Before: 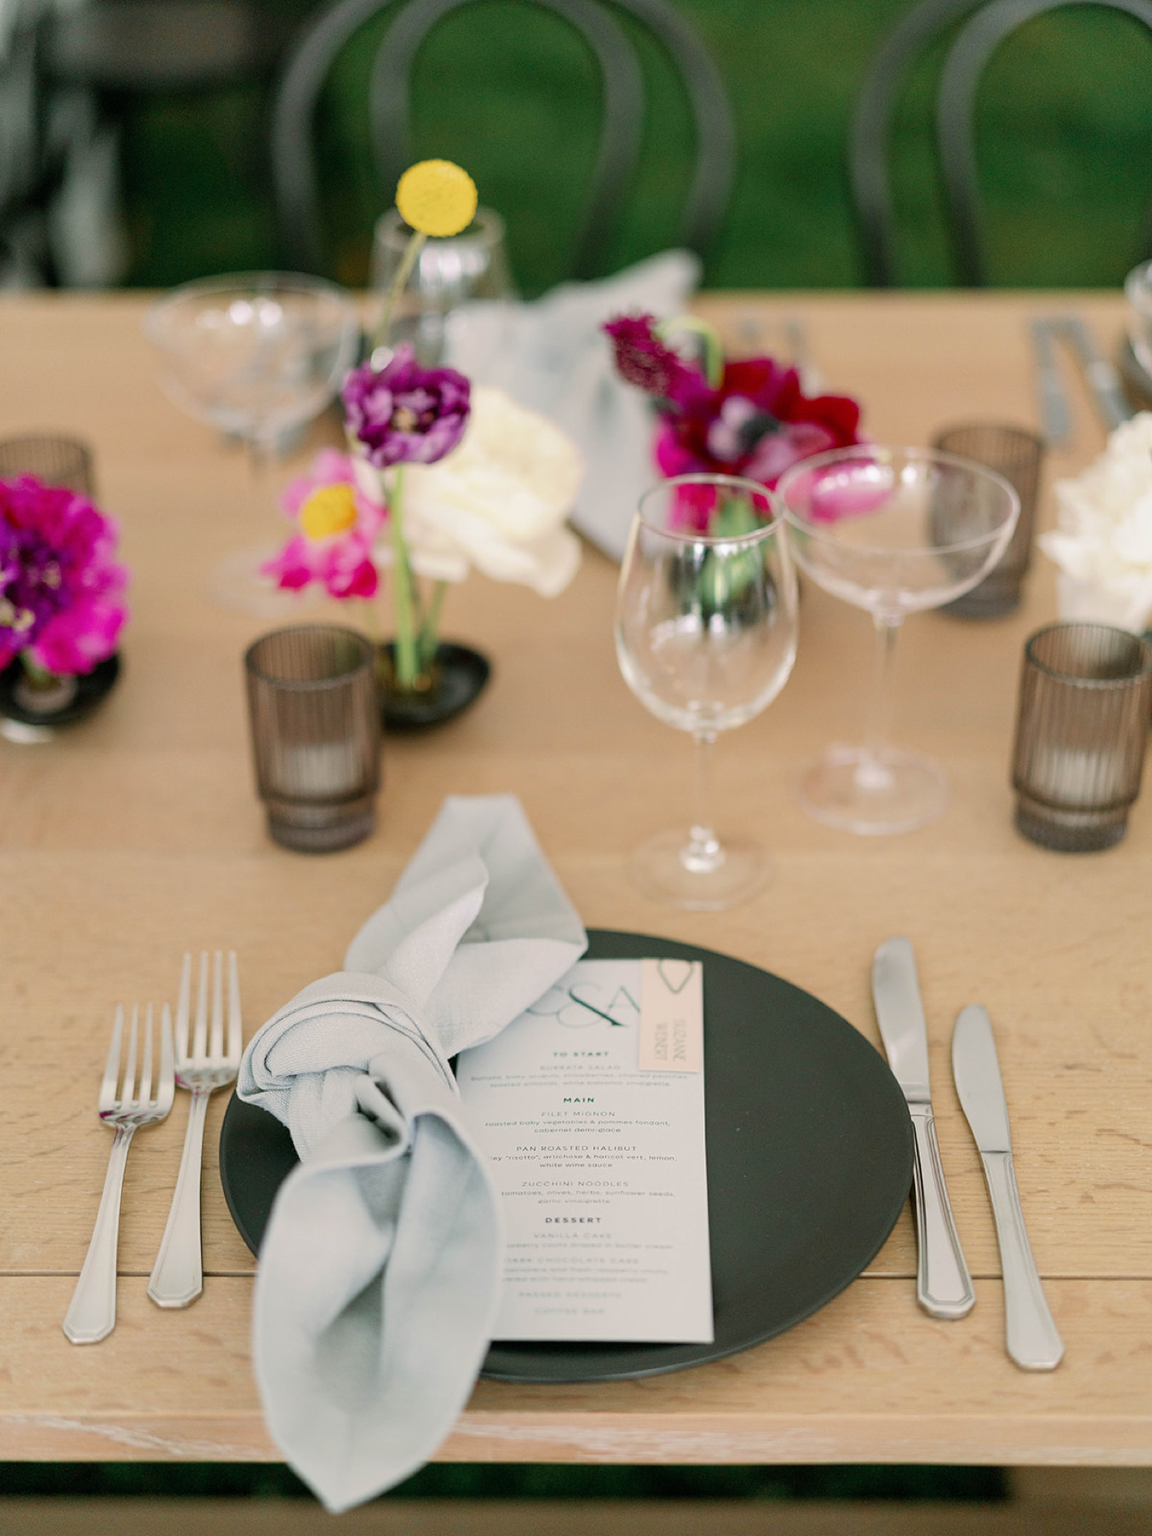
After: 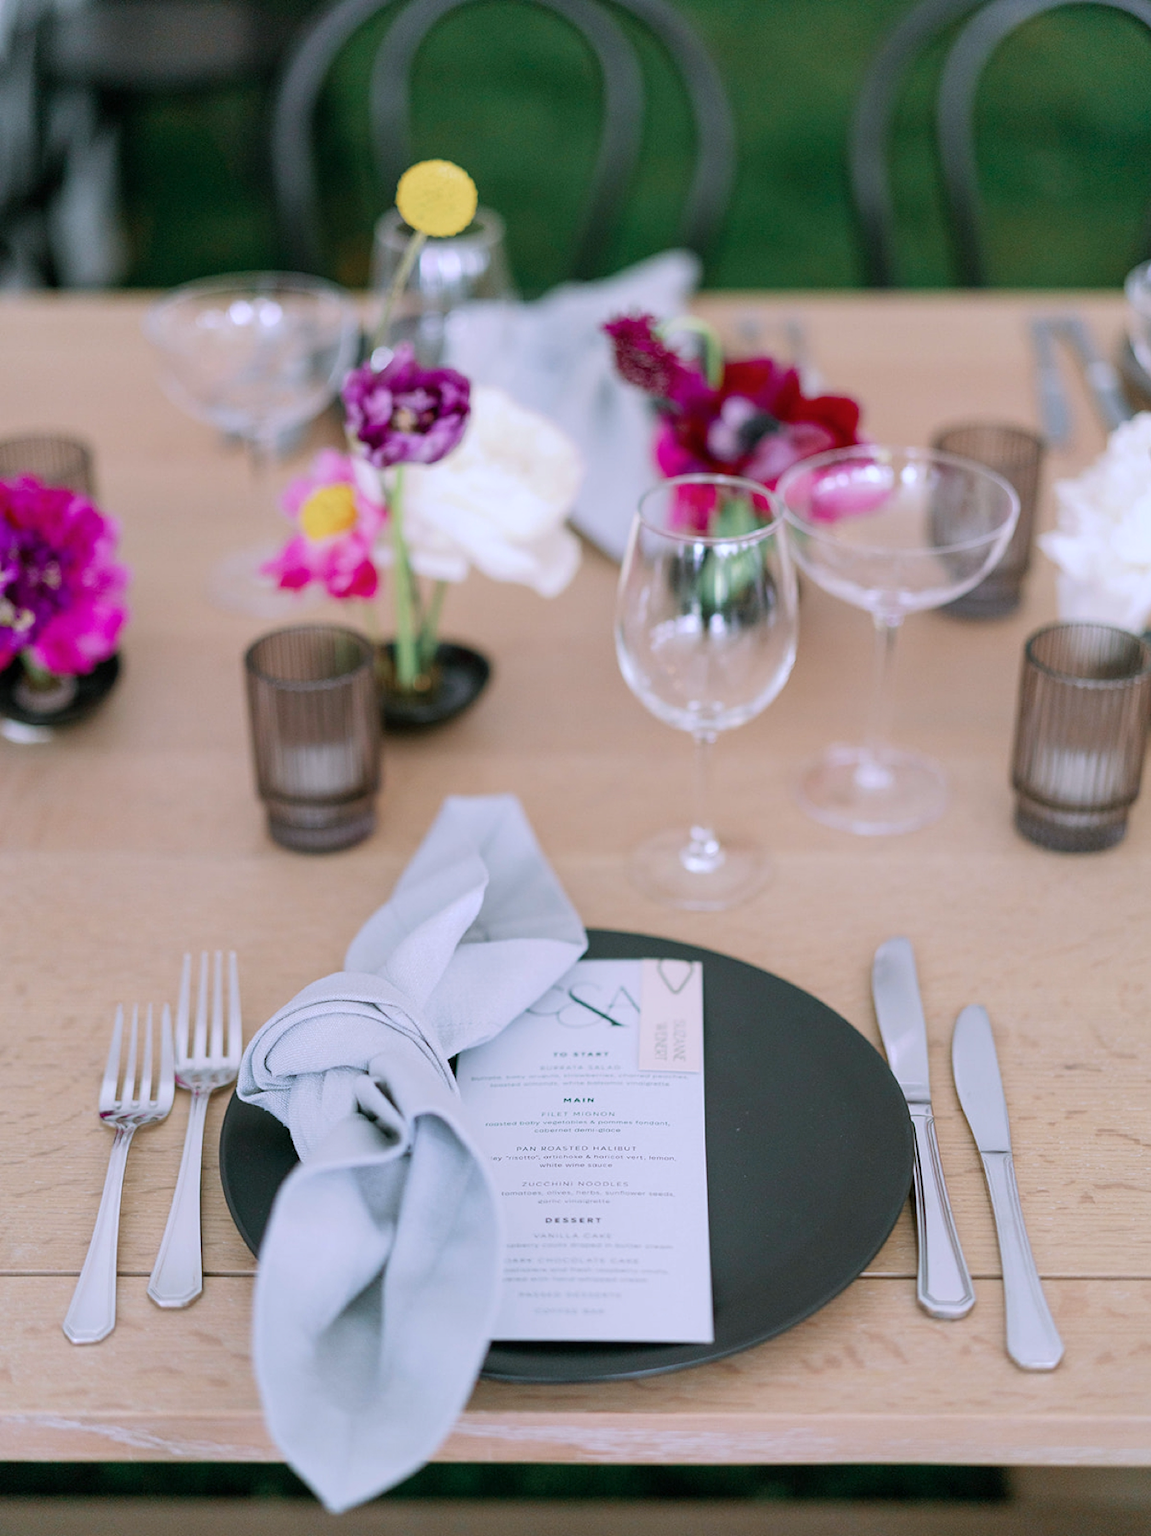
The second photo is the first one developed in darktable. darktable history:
color calibration: illuminant as shot in camera, x 0.377, y 0.393, temperature 4179.59 K, saturation algorithm version 1 (2020)
